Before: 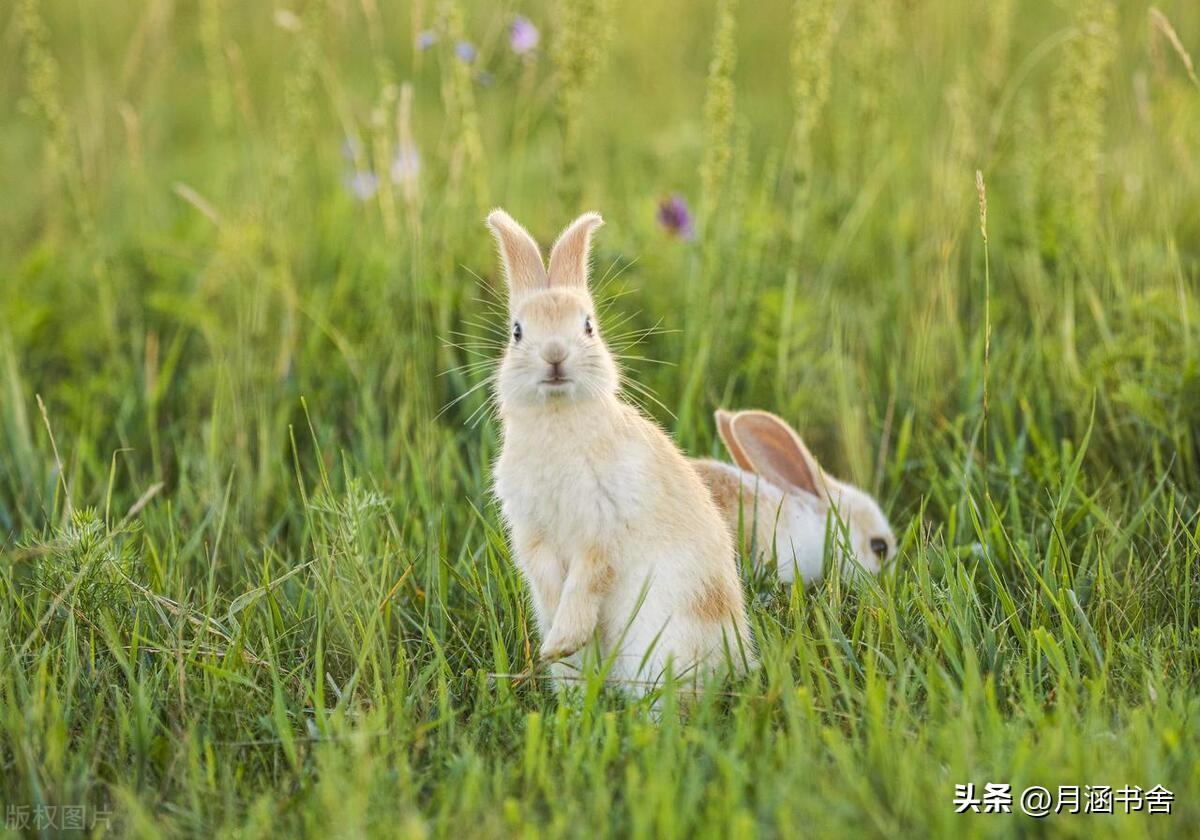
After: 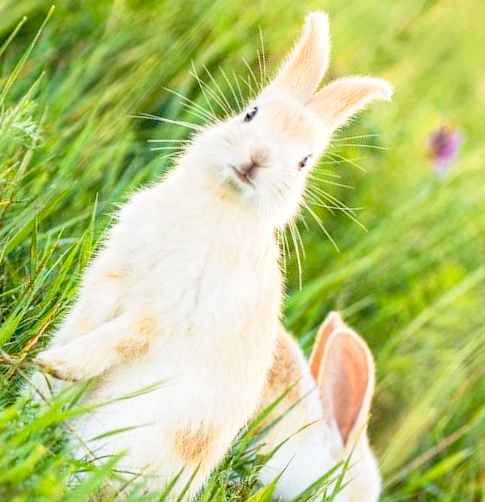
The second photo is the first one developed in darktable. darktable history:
tone equalizer: -8 EV -0.426 EV, -7 EV -0.382 EV, -6 EV -0.301 EV, -5 EV -0.239 EV, -3 EV 0.213 EV, -2 EV 0.331 EV, -1 EV 0.392 EV, +0 EV 0.439 EV
crop and rotate: angle -45.6°, top 16.547%, right 0.887%, bottom 11.688%
tone curve: curves: ch0 [(0, 0) (0.062, 0.037) (0.142, 0.138) (0.359, 0.419) (0.469, 0.544) (0.634, 0.722) (0.839, 0.909) (0.998, 0.978)]; ch1 [(0, 0) (0.437, 0.408) (0.472, 0.47) (0.502, 0.503) (0.527, 0.523) (0.559, 0.573) (0.608, 0.665) (0.669, 0.748) (0.859, 0.899) (1, 1)]; ch2 [(0, 0) (0.33, 0.301) (0.421, 0.443) (0.473, 0.498) (0.502, 0.5) (0.535, 0.531) (0.575, 0.603) (0.608, 0.667) (1, 1)], preserve colors none
